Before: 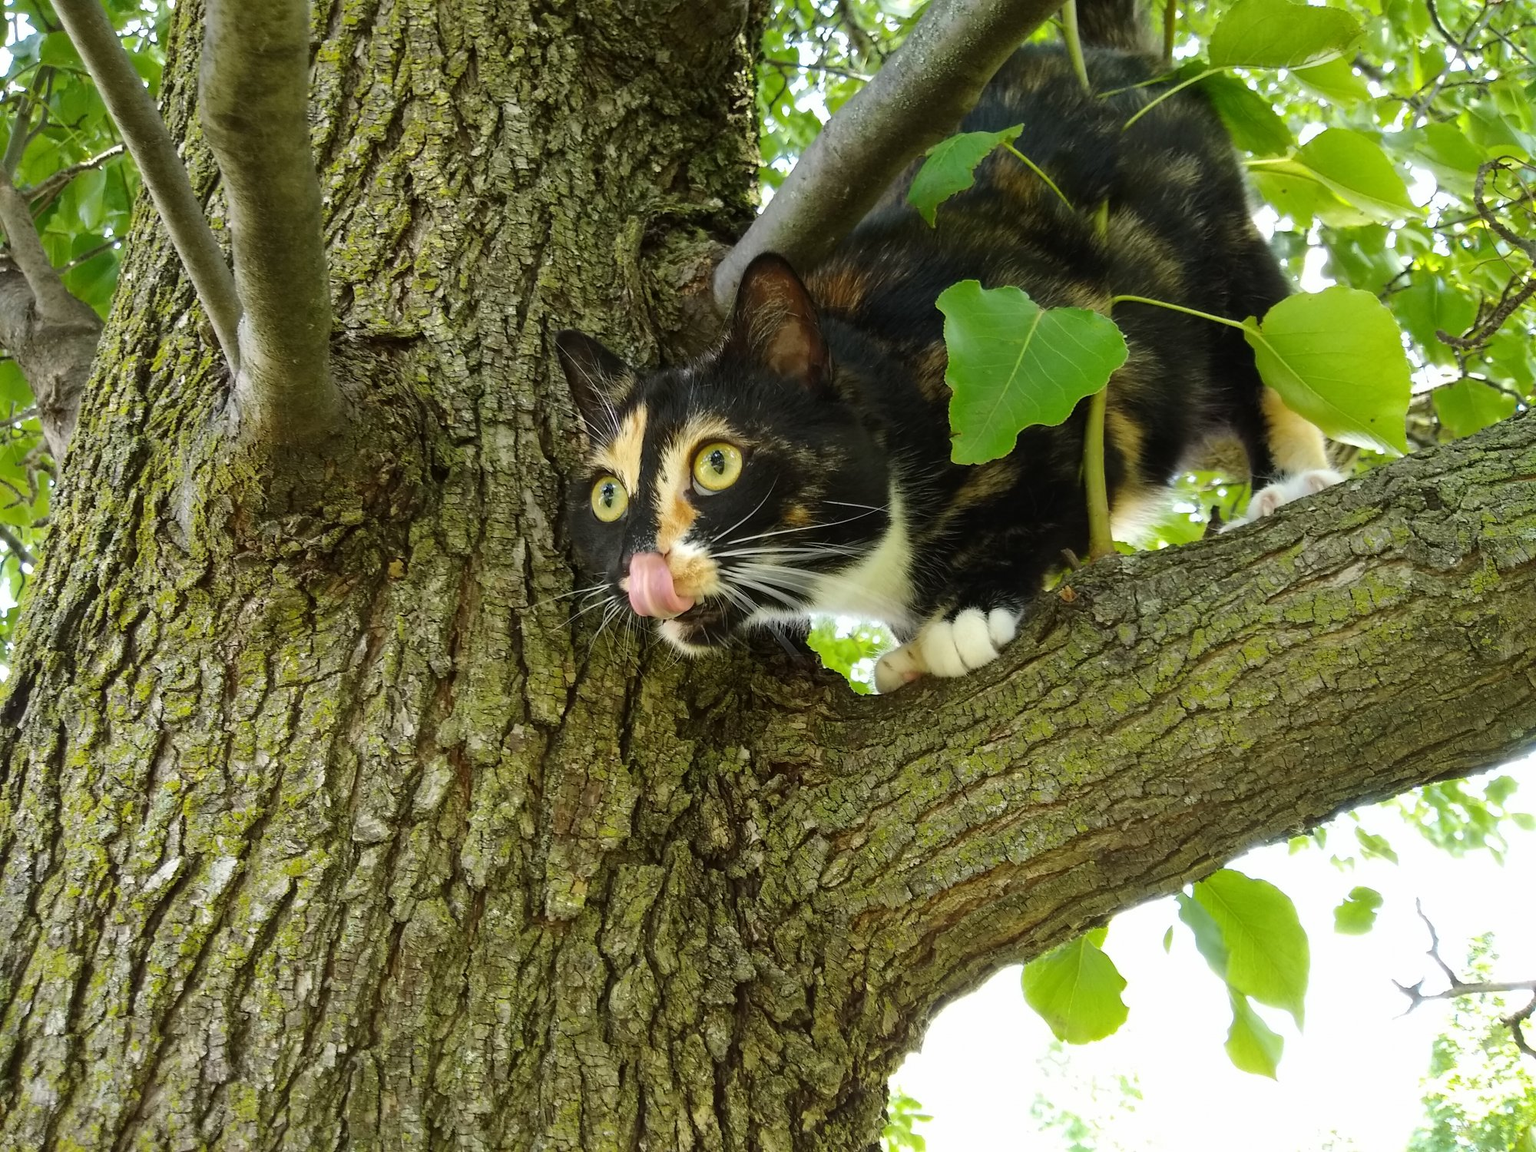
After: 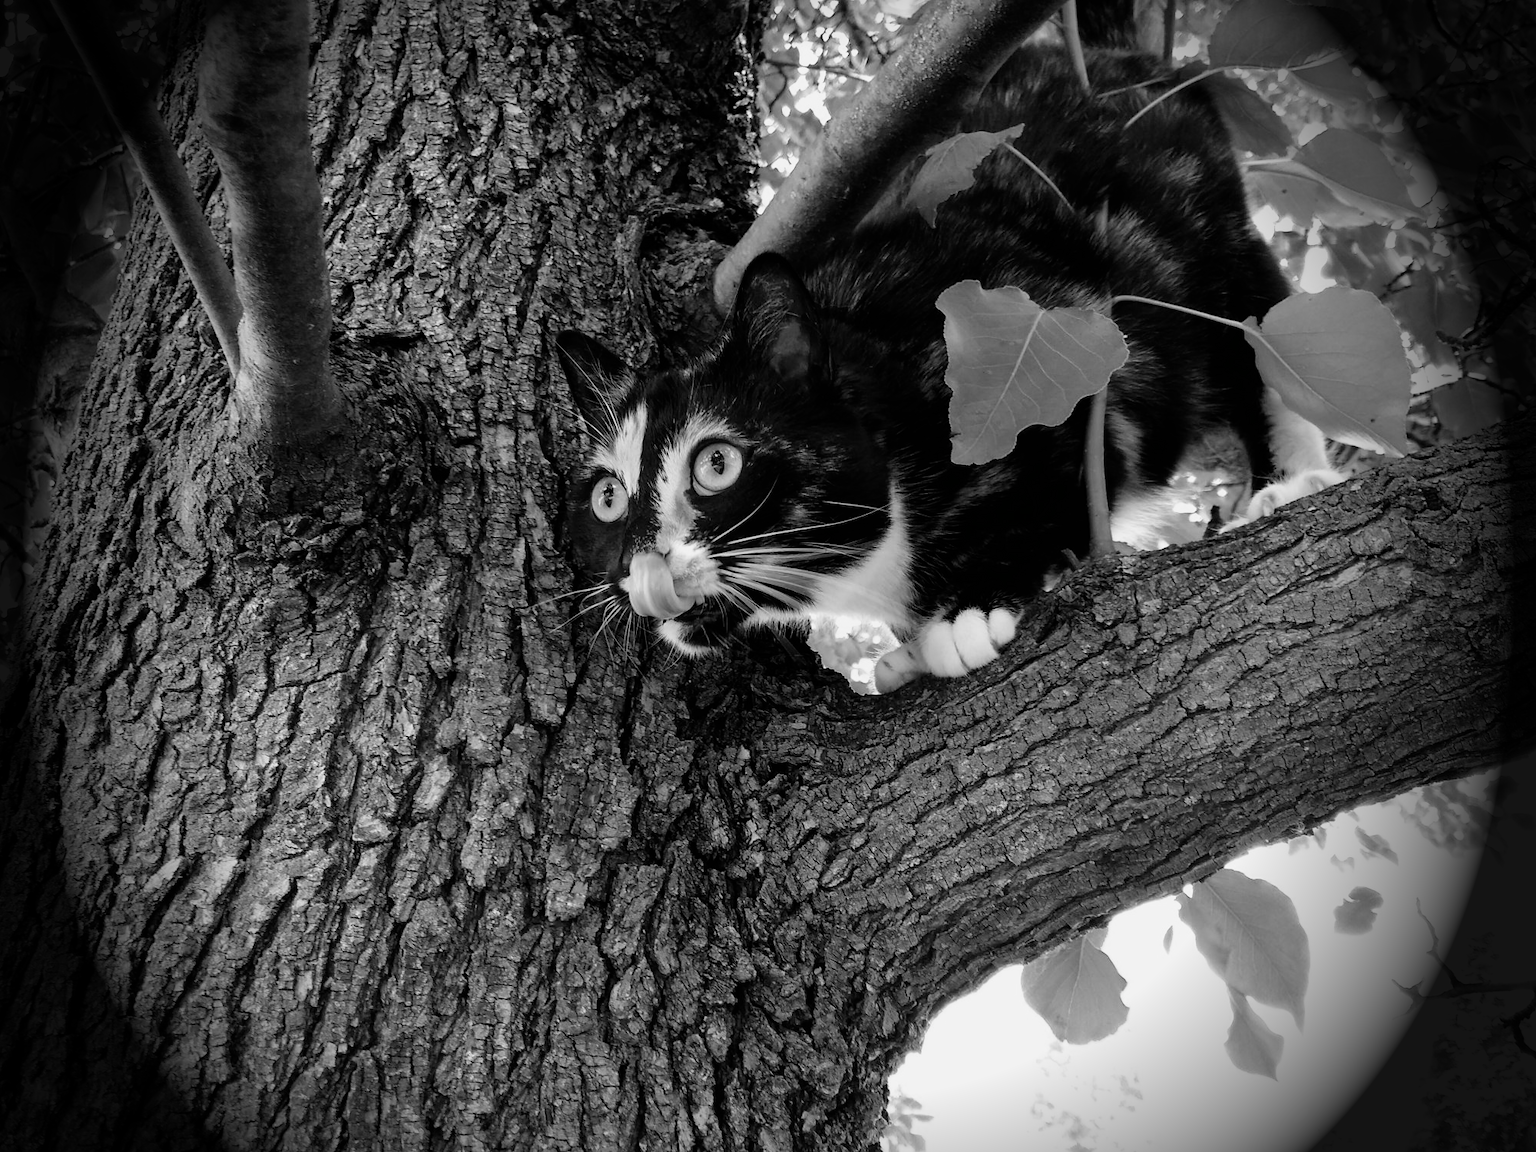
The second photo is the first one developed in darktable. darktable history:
color calibration: output gray [0.21, 0.42, 0.37, 0], illuminant as shot in camera, x 0.358, y 0.373, temperature 4628.91 K
filmic rgb: black relative exposure -8.07 EV, white relative exposure 3.01 EV, hardness 5.38, contrast 1.239
vignetting: fall-off start 68.67%, fall-off radius 29.11%, brightness -0.992, saturation 0.495, width/height ratio 0.993, shape 0.845, unbound false
color balance rgb: global offset › luminance -0.274%, global offset › hue 262.01°, perceptual saturation grading › global saturation 35.068%, perceptual saturation grading › highlights -25.382%, perceptual saturation grading › shadows 25.292%
